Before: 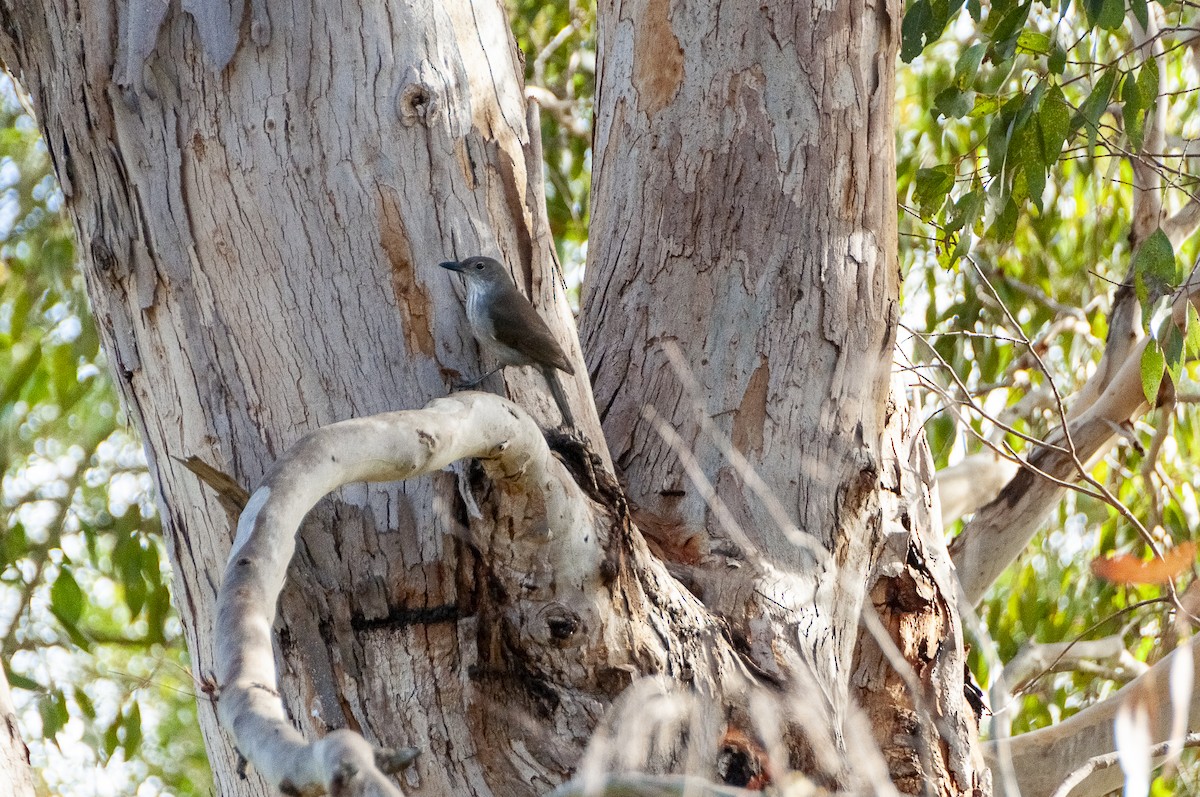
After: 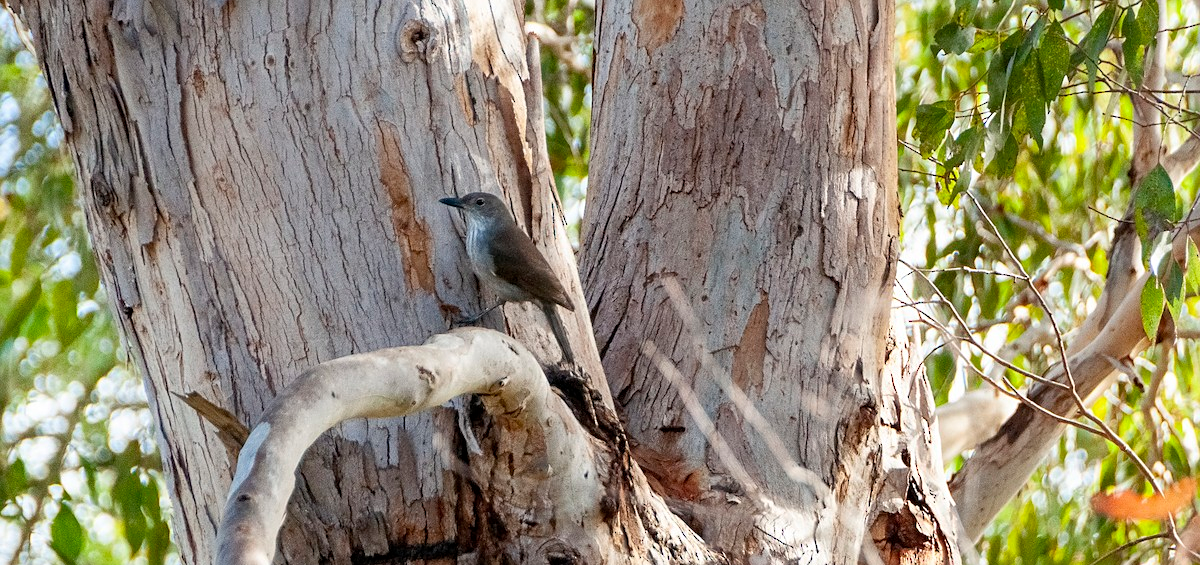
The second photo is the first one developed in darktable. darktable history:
sharpen: amount 0.217
crop and rotate: top 8.141%, bottom 20.967%
